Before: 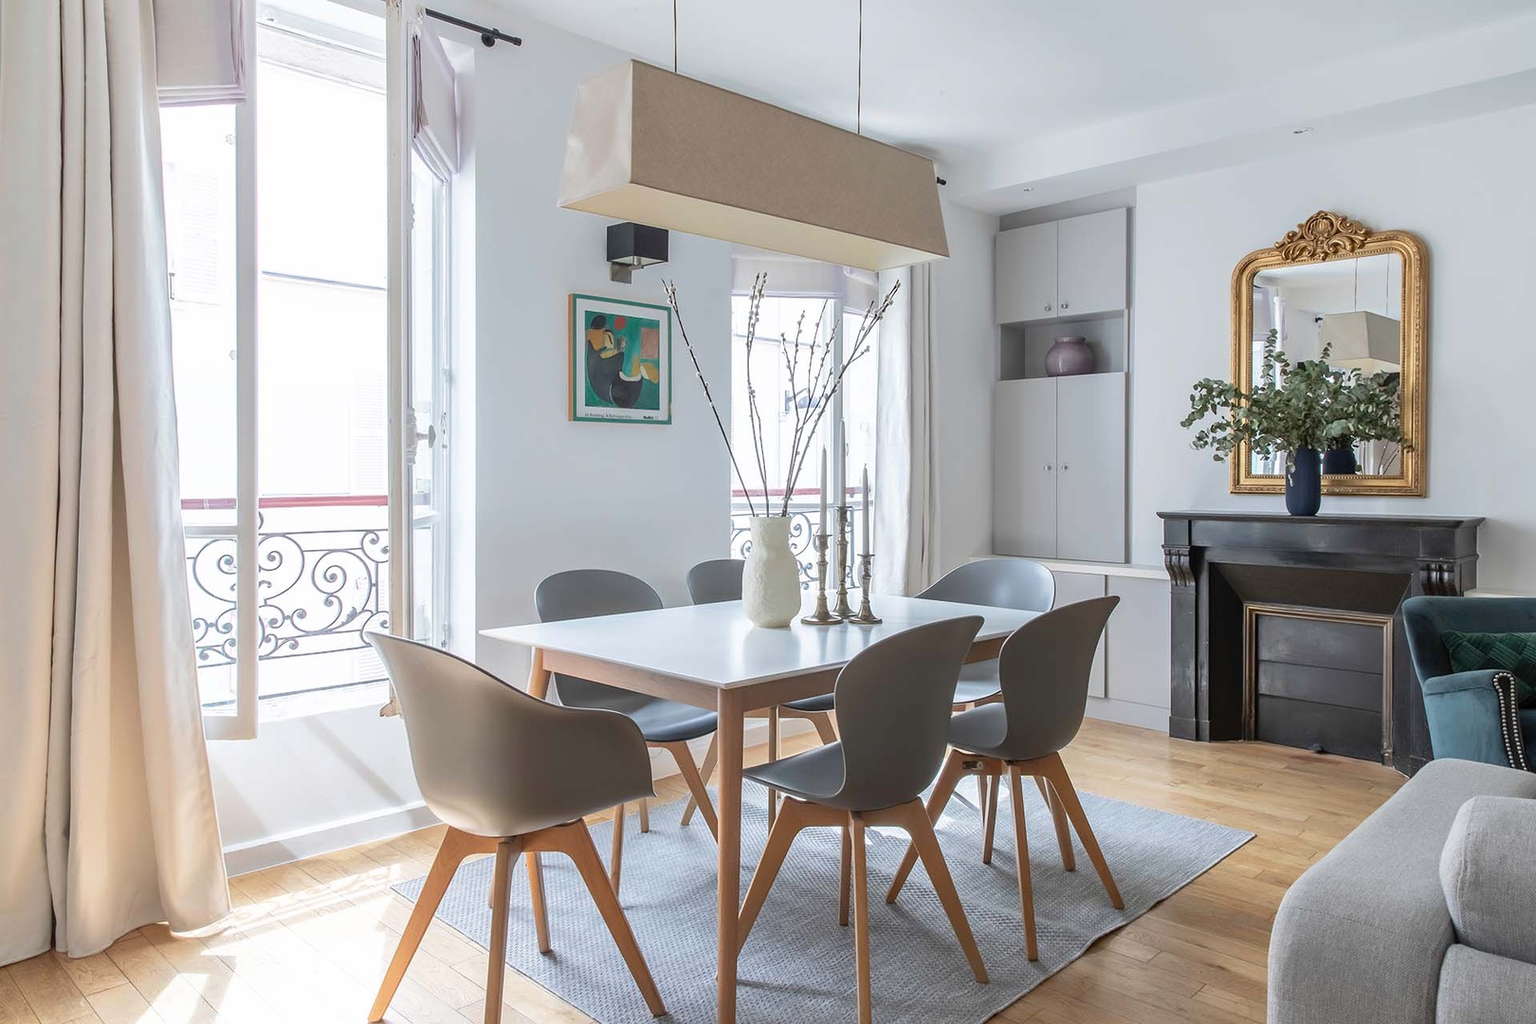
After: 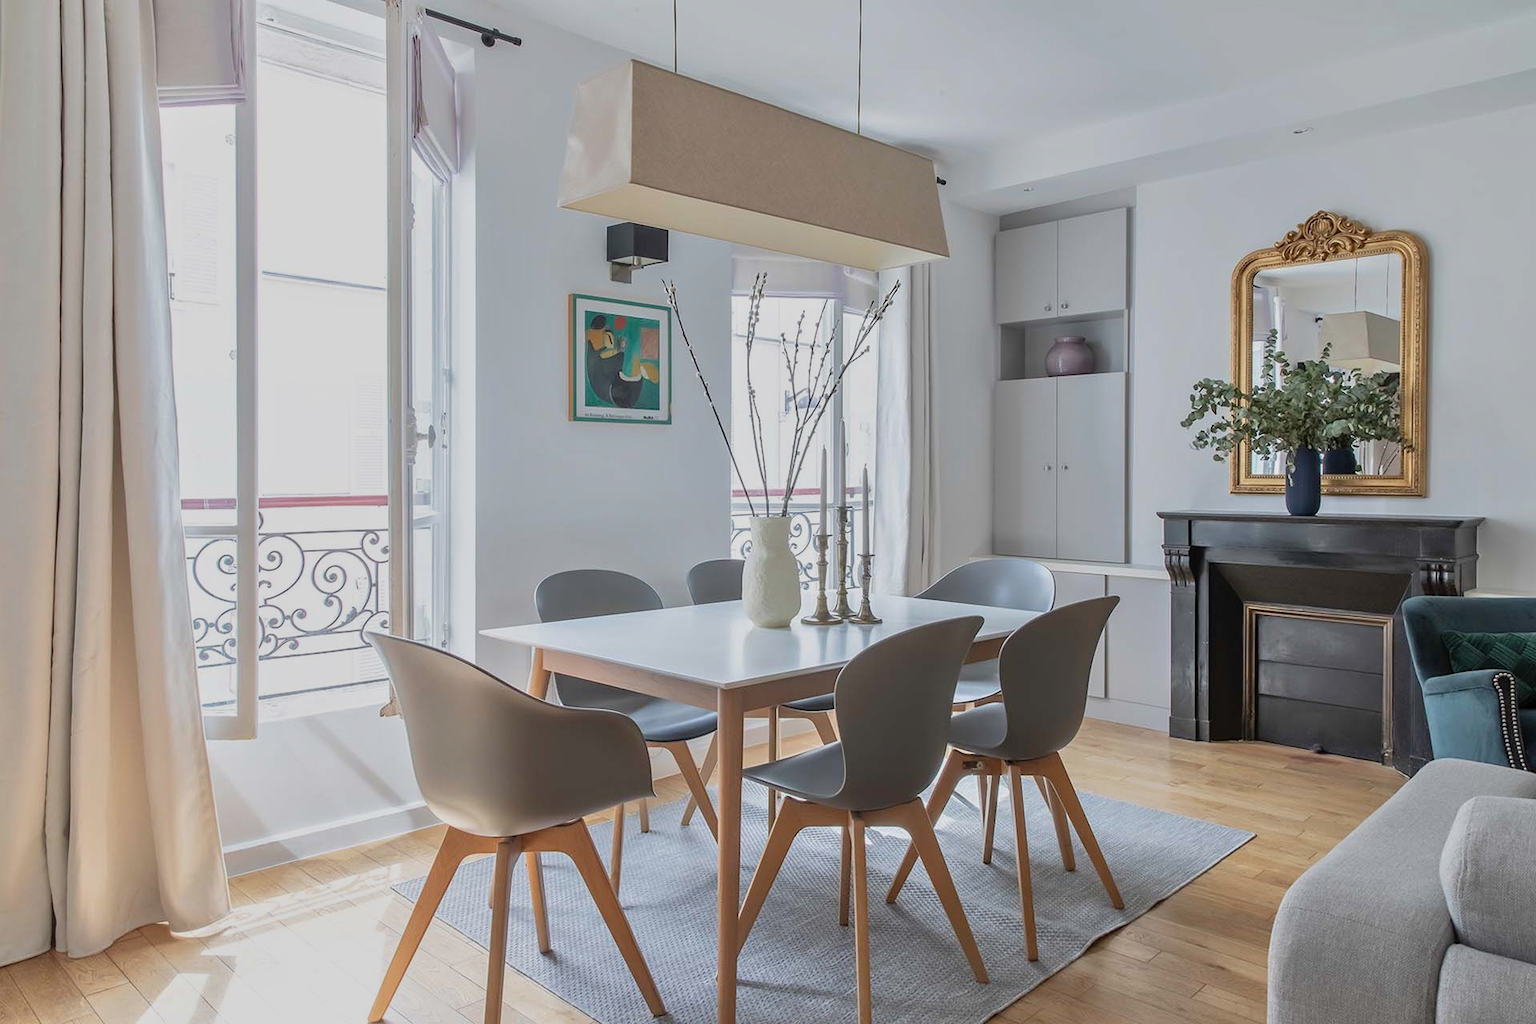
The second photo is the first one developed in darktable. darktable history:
tone equalizer: -8 EV -0.001 EV, -7 EV 0.005 EV, -6 EV -0.018 EV, -5 EV 0.018 EV, -4 EV -0.009 EV, -3 EV 0.015 EV, -2 EV -0.058 EV, -1 EV -0.315 EV, +0 EV -0.575 EV, mask exposure compensation -0.502 EV
